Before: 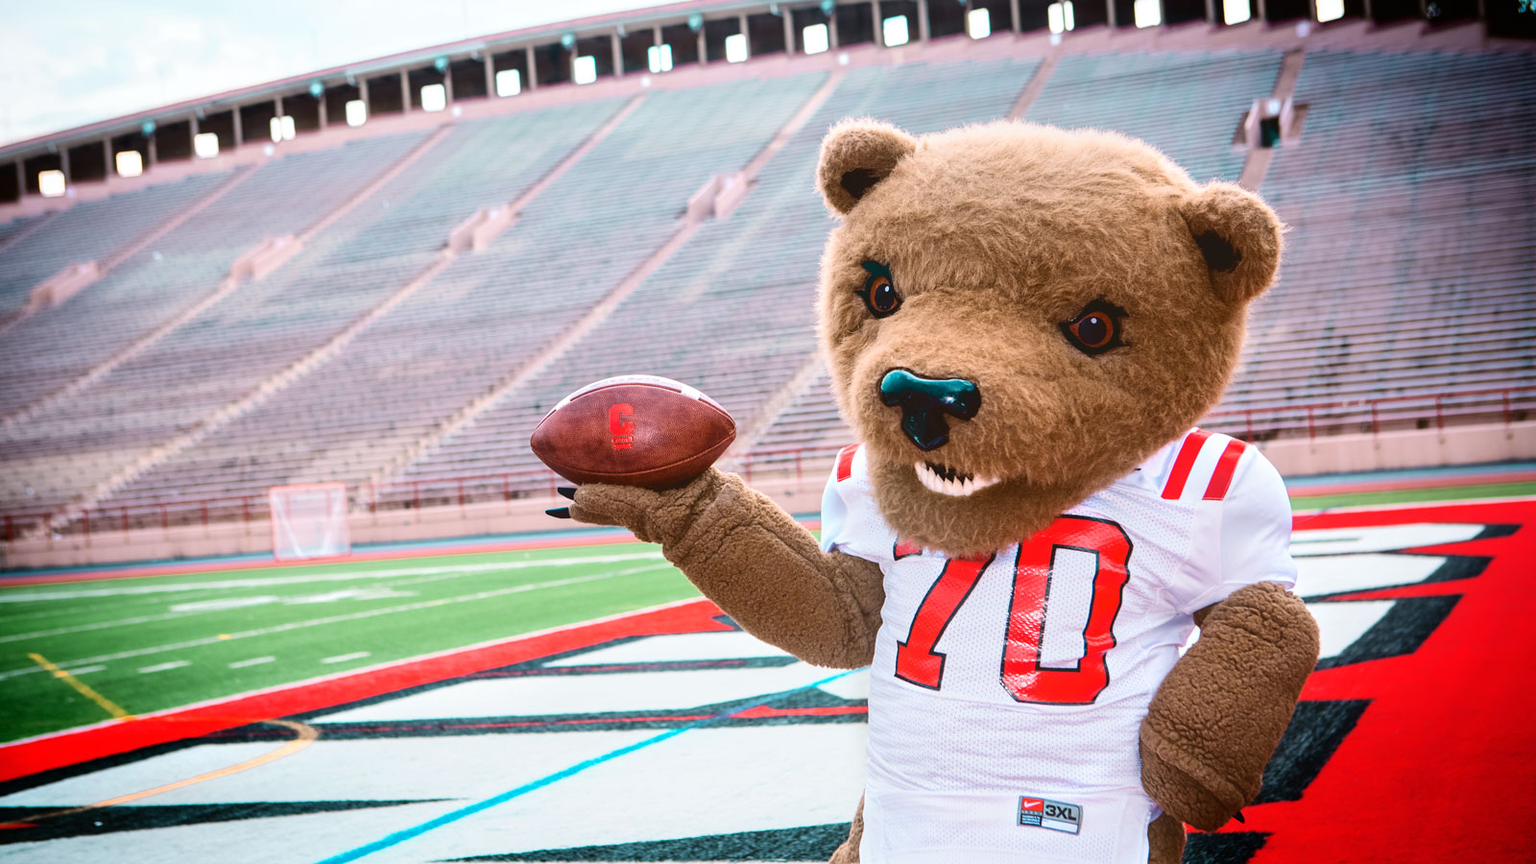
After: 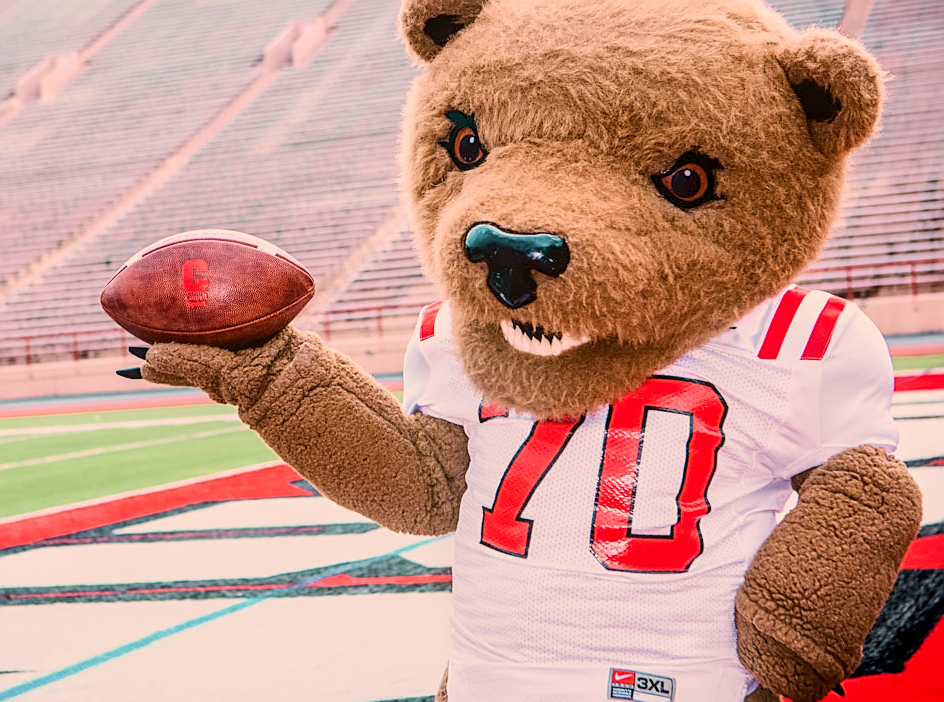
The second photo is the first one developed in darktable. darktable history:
color correction: highlights a* 11.25, highlights b* 11.91
exposure: exposure 0.569 EV, compensate highlight preservation false
crop and rotate: left 28.298%, top 17.915%, right 12.679%, bottom 4.026%
local contrast: on, module defaults
sharpen: on, module defaults
filmic rgb: black relative exposure -7.65 EV, white relative exposure 4.56 EV, hardness 3.61, iterations of high-quality reconstruction 0
